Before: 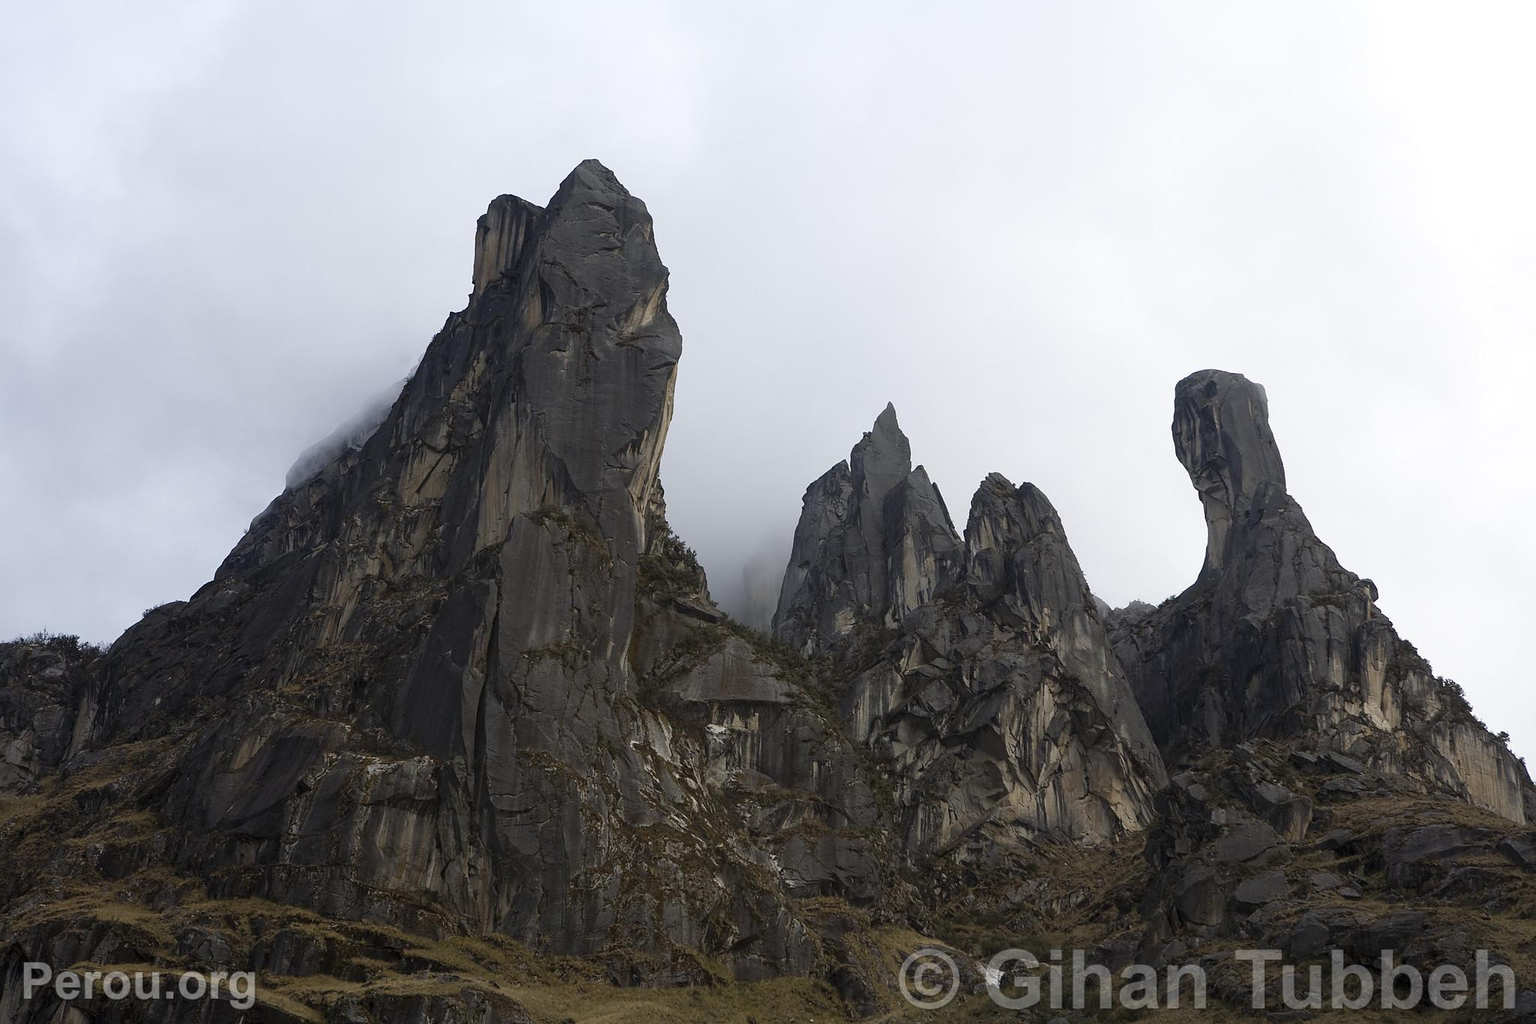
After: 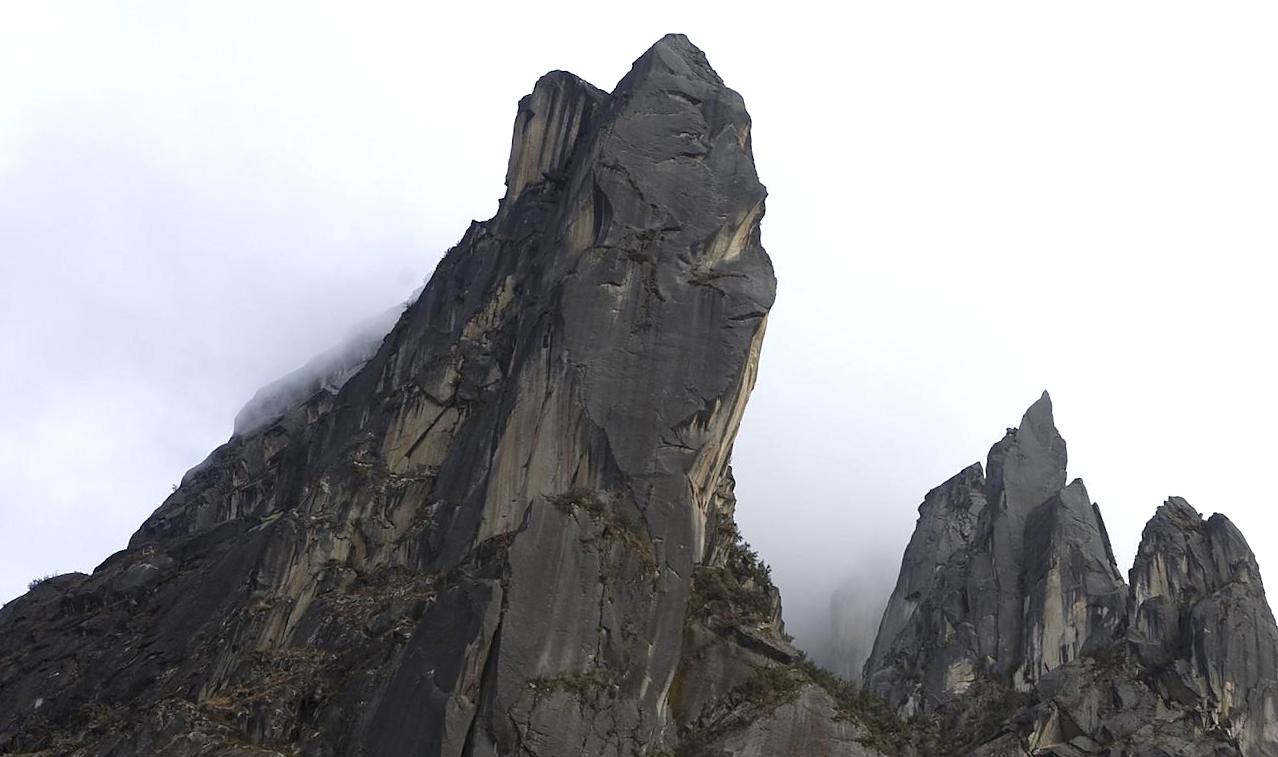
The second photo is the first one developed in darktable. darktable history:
exposure: black level correction 0.001, exposure 0.5 EV, compensate exposure bias true, compensate highlight preservation false
crop and rotate: angle -4.99°, left 2.122%, top 6.945%, right 27.566%, bottom 30.519%
